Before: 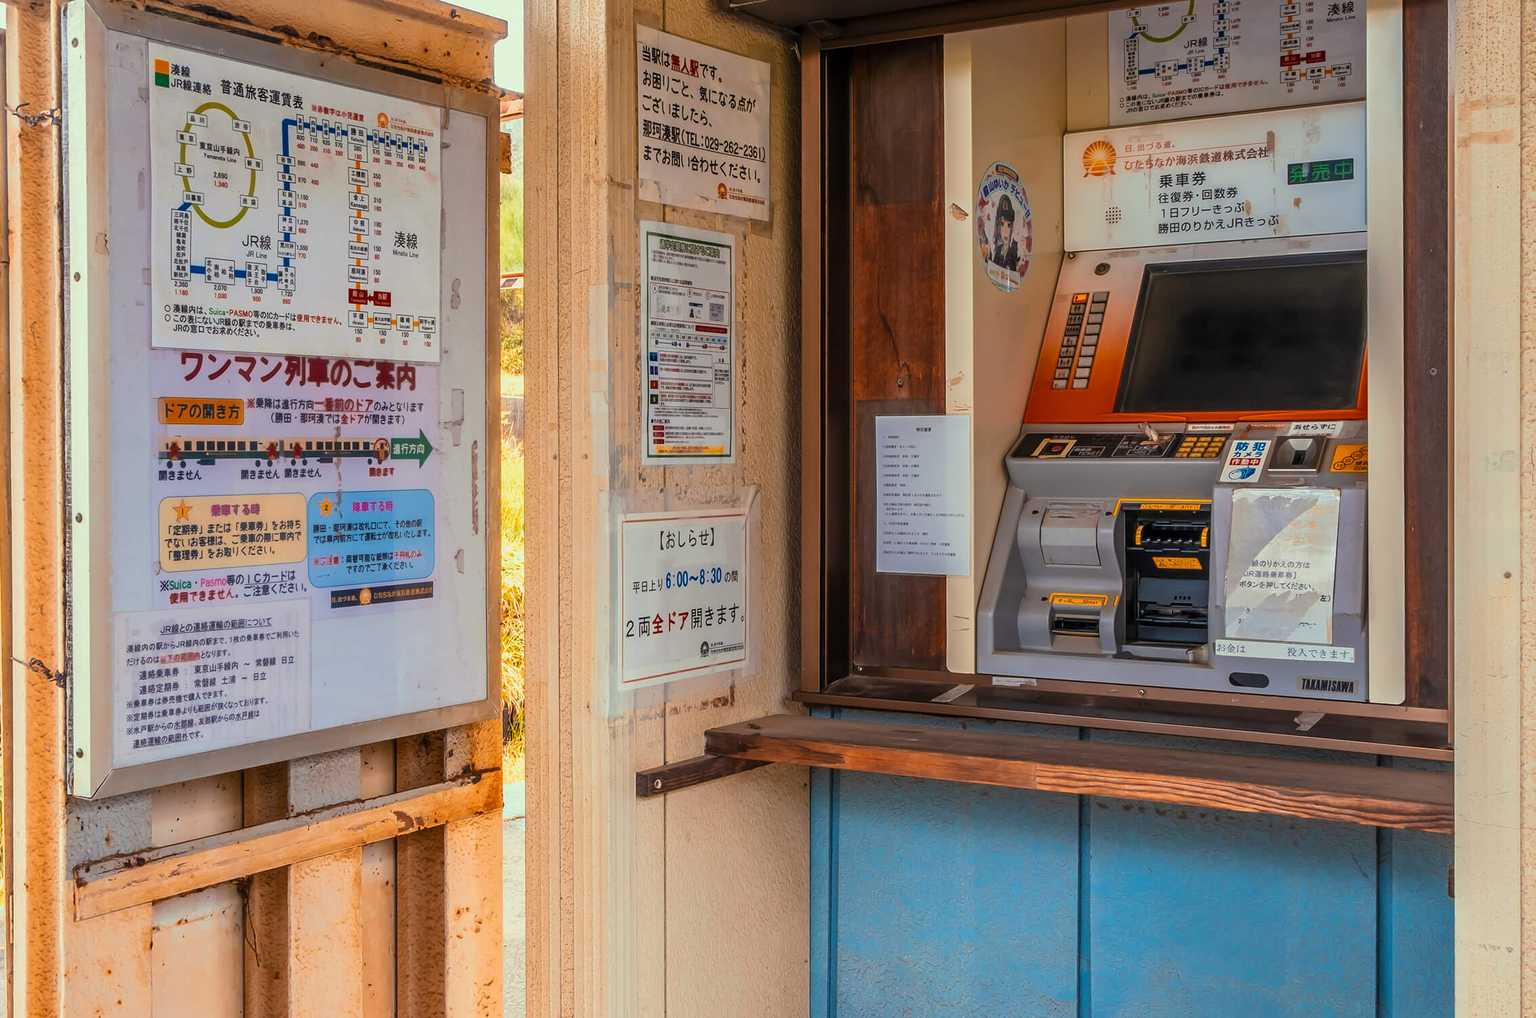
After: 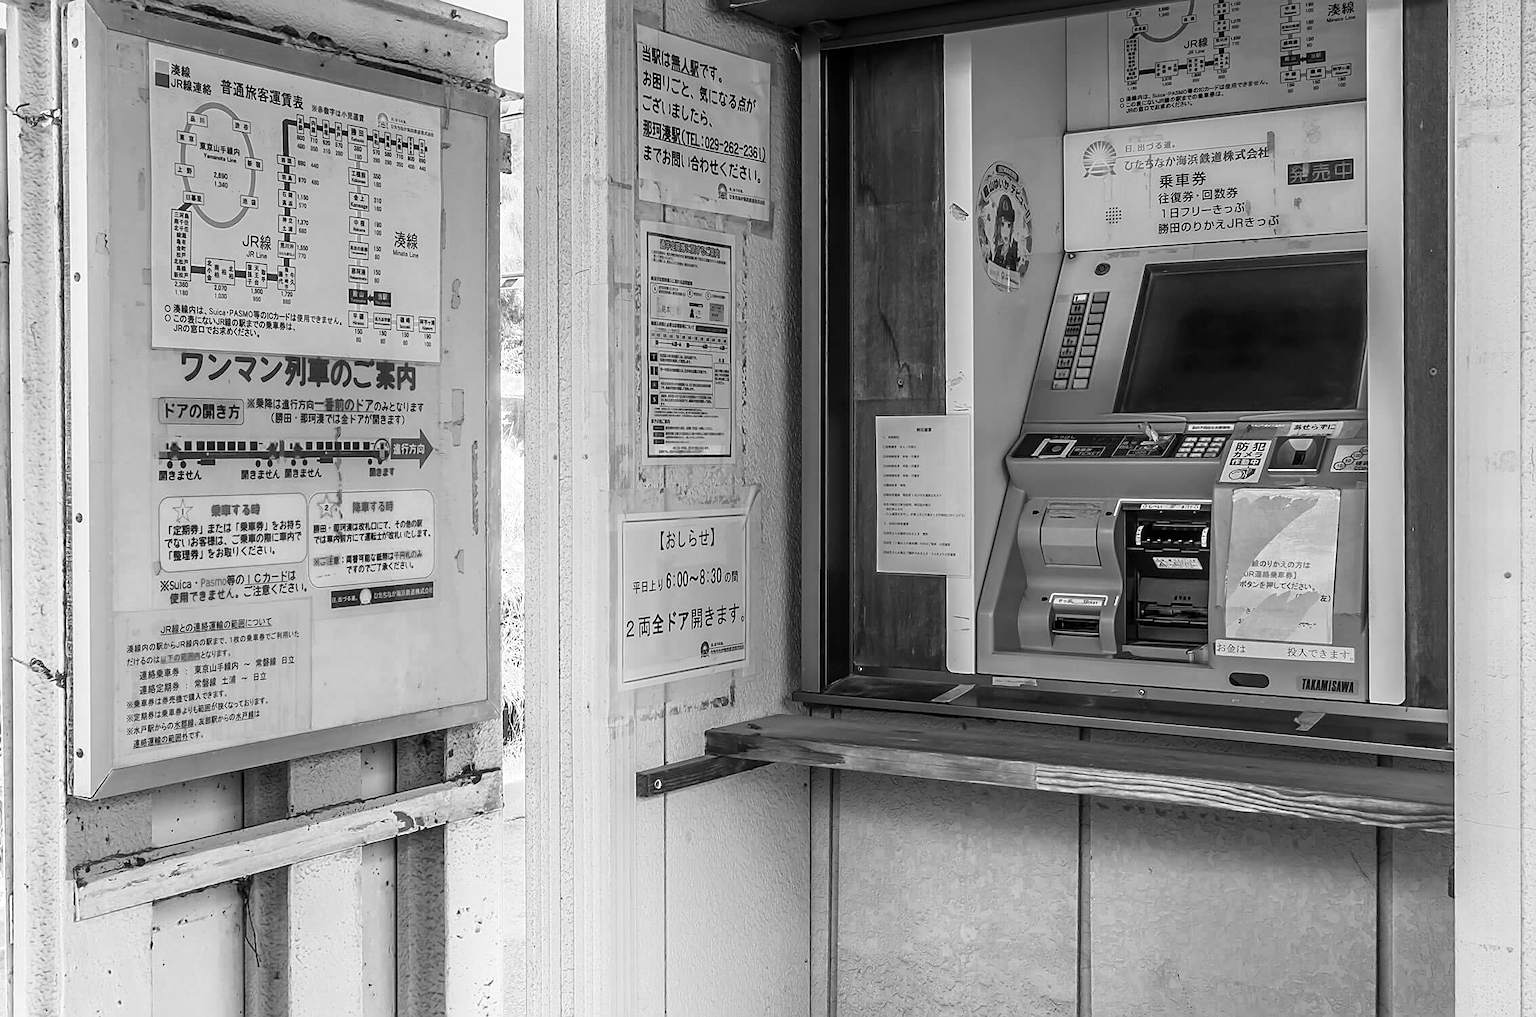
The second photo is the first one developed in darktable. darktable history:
shadows and highlights: shadows -24.28, highlights 49.77, soften with gaussian
color zones: curves: ch0 [(0.009, 0.528) (0.136, 0.6) (0.255, 0.586) (0.39, 0.528) (0.522, 0.584) (0.686, 0.736) (0.849, 0.561)]; ch1 [(0.045, 0.781) (0.14, 0.416) (0.257, 0.695) (0.442, 0.032) (0.738, 0.338) (0.818, 0.632) (0.891, 0.741) (1, 0.704)]; ch2 [(0, 0.667) (0.141, 0.52) (0.26, 0.37) (0.474, 0.432) (0.743, 0.286)]
sharpen: on, module defaults
monochrome: size 1
